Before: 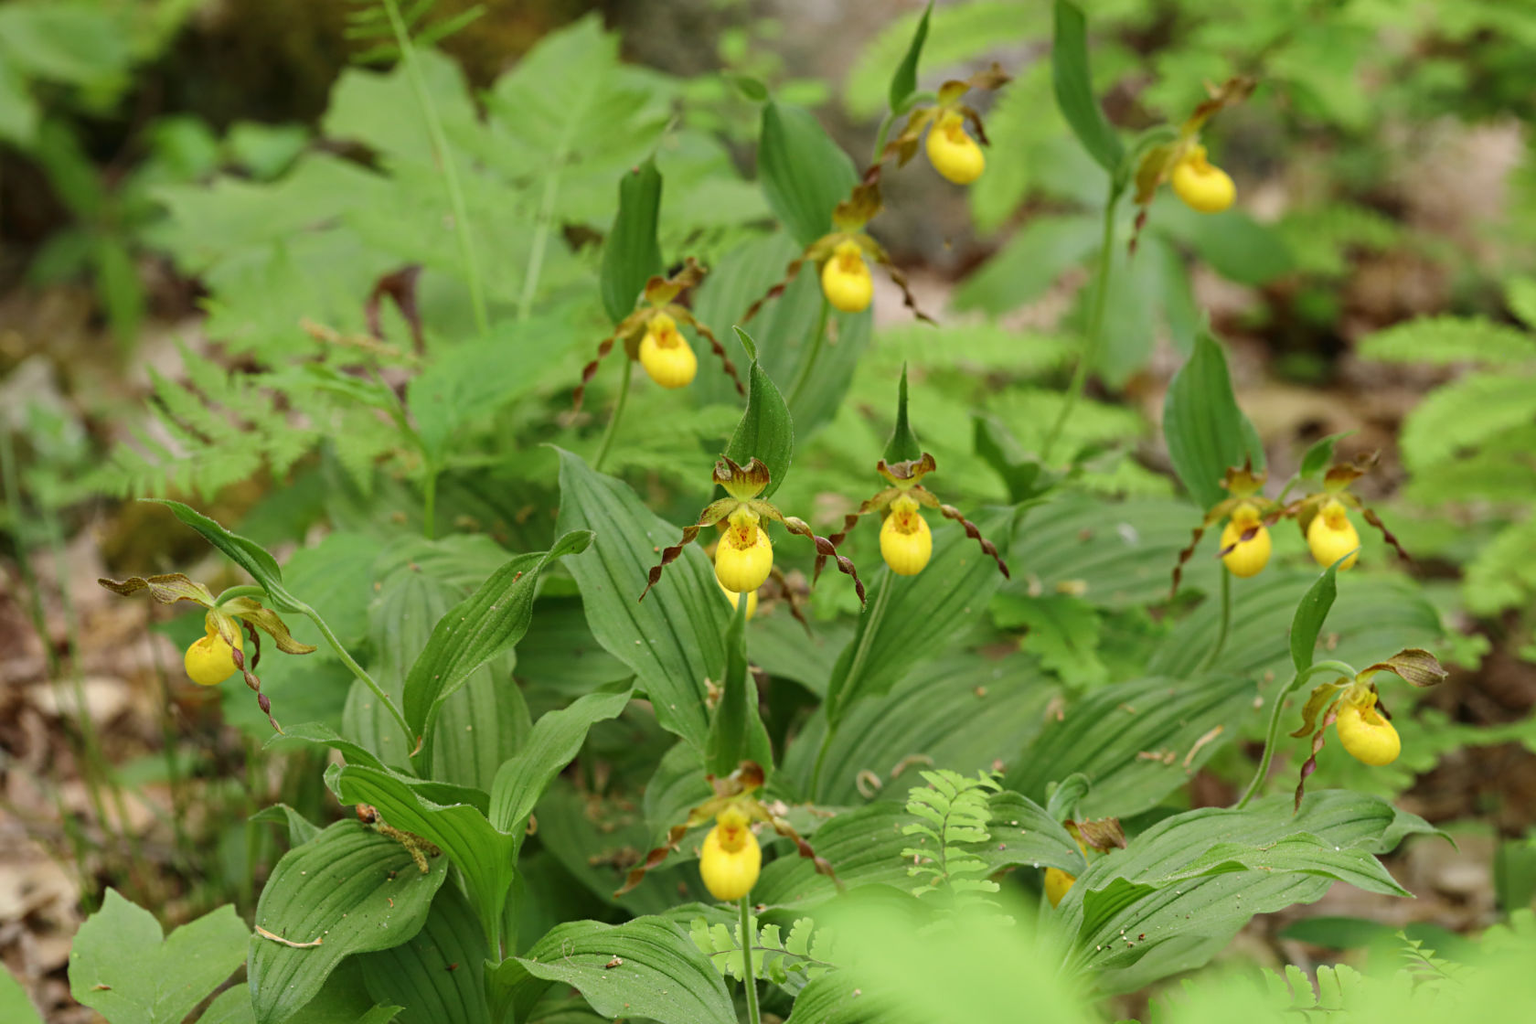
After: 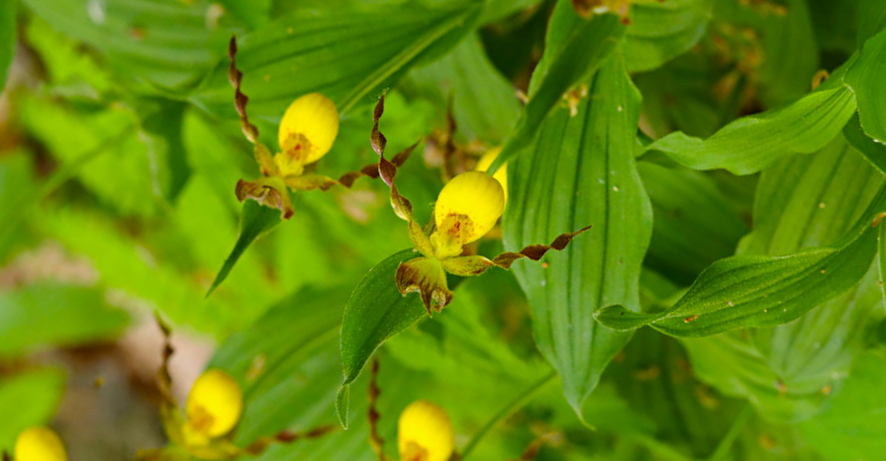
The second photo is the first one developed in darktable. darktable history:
color balance rgb: power › hue 71.53°, linear chroma grading › global chroma 13.694%, perceptual saturation grading › global saturation 25.413%, global vibrance 20%
crop and rotate: angle 148.47°, left 9.127%, top 15.593%, right 4.503%, bottom 16.953%
